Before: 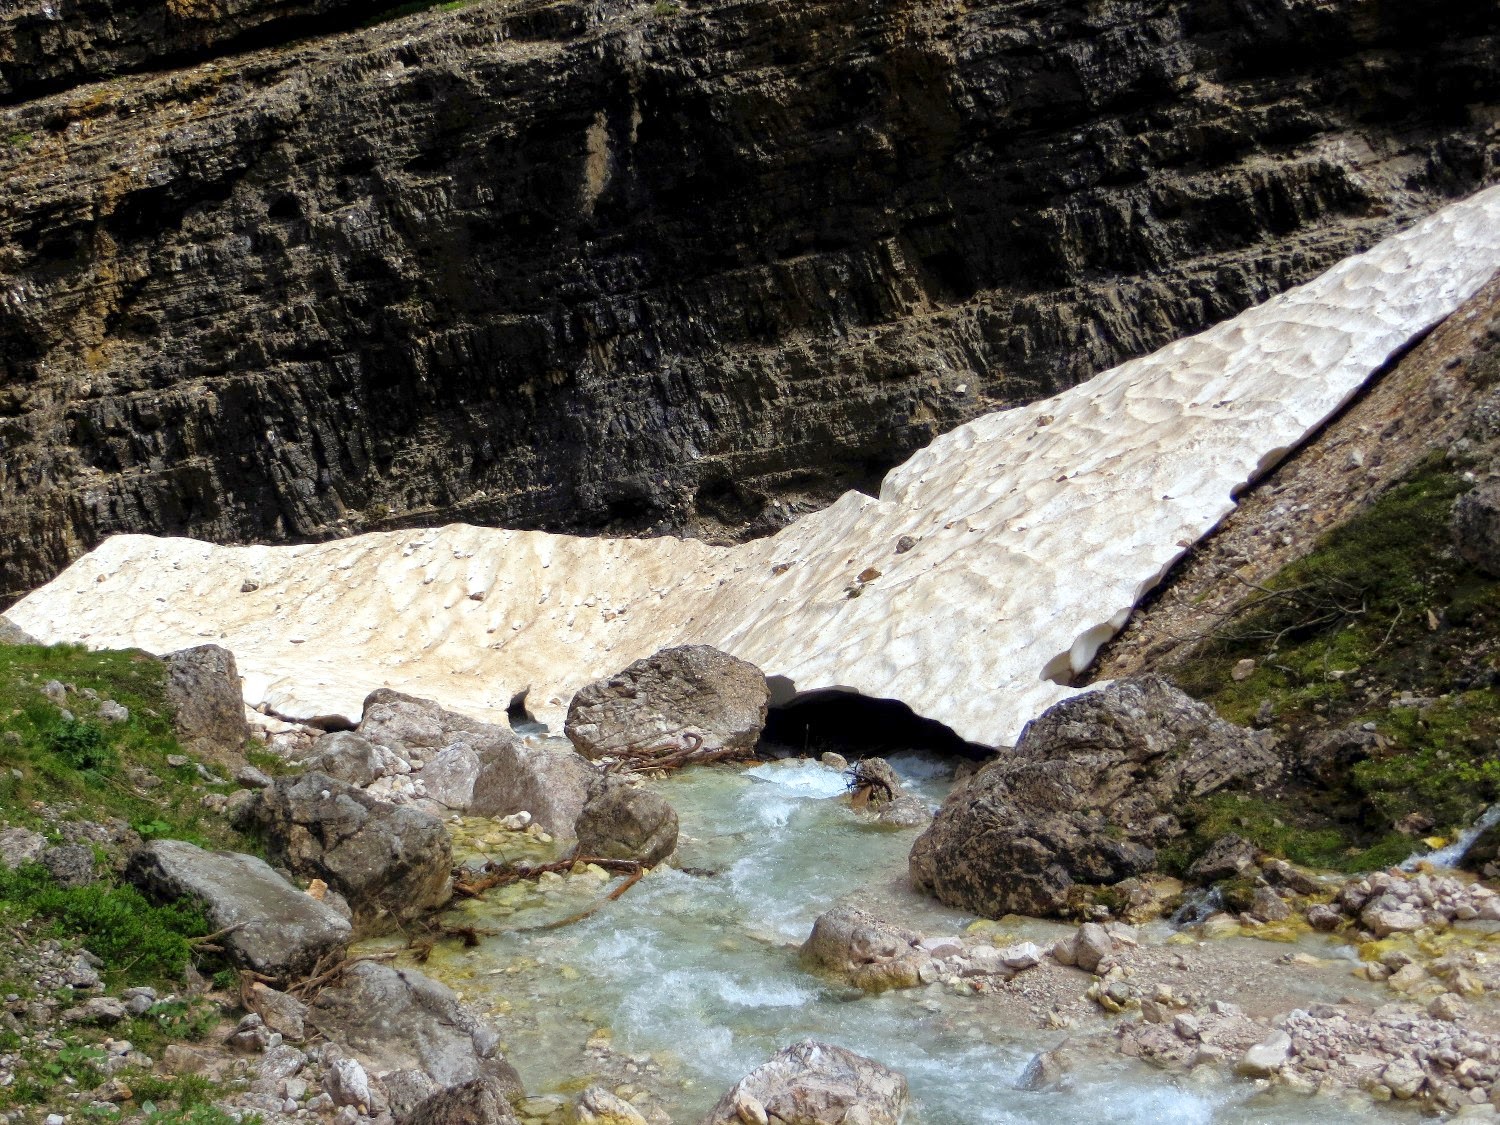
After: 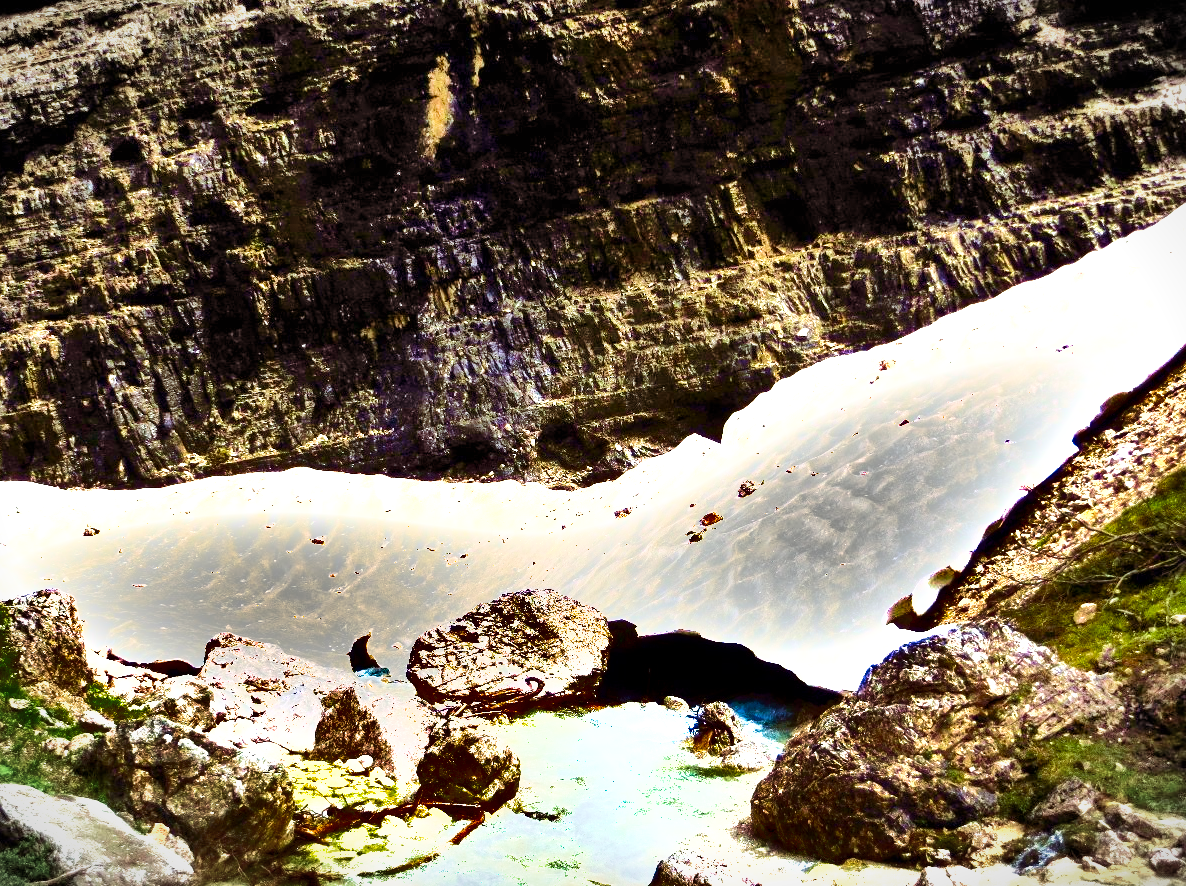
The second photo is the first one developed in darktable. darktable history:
shadows and highlights: radius 106.68, shadows 45.24, highlights -66.76, low approximation 0.01, soften with gaussian
velvia: strength 56.64%
color zones: curves: ch0 [(0, 0.5) (0.143, 0.5) (0.286, 0.5) (0.429, 0.5) (0.571, 0.5) (0.714, 0.476) (0.857, 0.5) (1, 0.5)]; ch2 [(0, 0.5) (0.143, 0.5) (0.286, 0.5) (0.429, 0.5) (0.571, 0.5) (0.714, 0.487) (0.857, 0.5) (1, 0.5)]
color balance rgb: shadows lift › chroma 4.706%, shadows lift › hue 26.79°, linear chroma grading › global chroma 25.391%, perceptual saturation grading › global saturation 20%, perceptual saturation grading › highlights -24.838%, perceptual saturation grading › shadows 24.704%, global vibrance 33.791%
tone equalizer: -8 EV -0.729 EV, -7 EV -0.678 EV, -6 EV -0.565 EV, -5 EV -0.418 EV, -3 EV 0.376 EV, -2 EV 0.6 EV, -1 EV 0.682 EV, +0 EV 0.738 EV
crop and rotate: left 10.542%, top 4.995%, right 10.339%, bottom 16.213%
exposure: black level correction 0, exposure 1.199 EV, compensate highlight preservation false
vignetting: fall-off start 100.94%, brightness -0.443, saturation -0.686, width/height ratio 1.319
